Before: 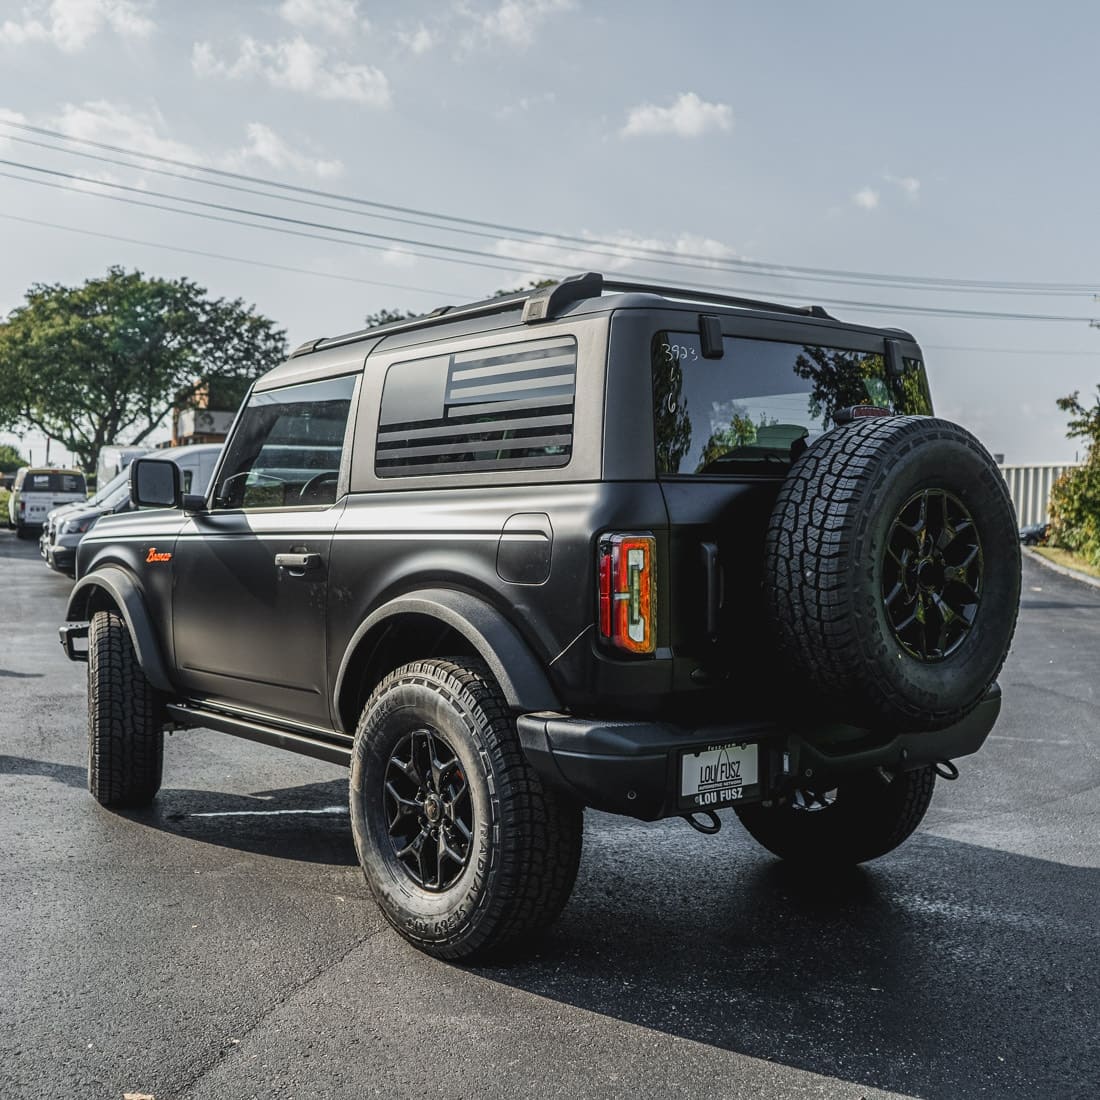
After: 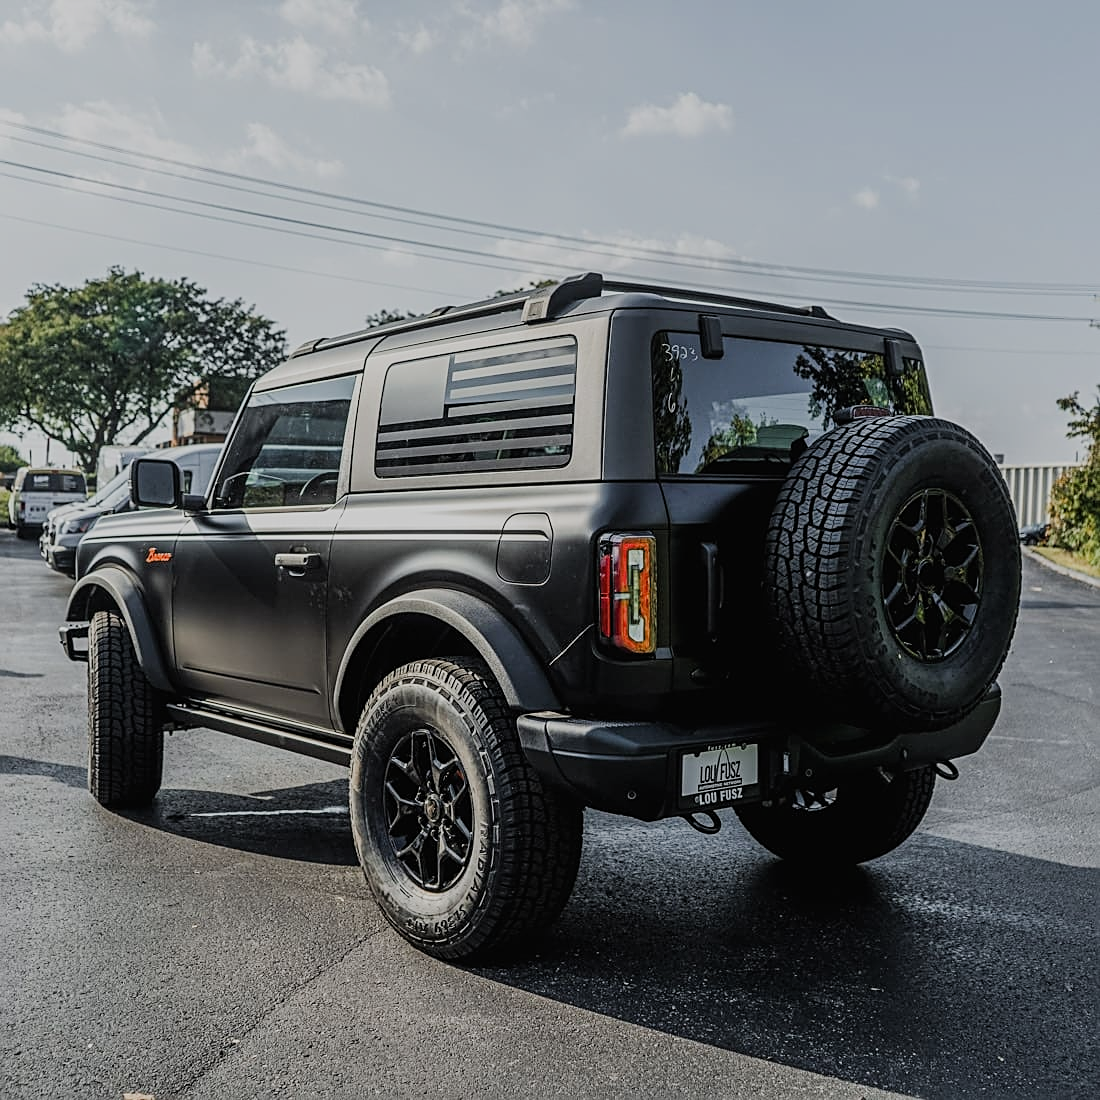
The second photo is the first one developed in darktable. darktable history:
sharpen: on, module defaults
exposure: compensate highlight preservation false
filmic rgb: black relative exposure -16 EV, white relative exposure 6.92 EV, hardness 4.7
